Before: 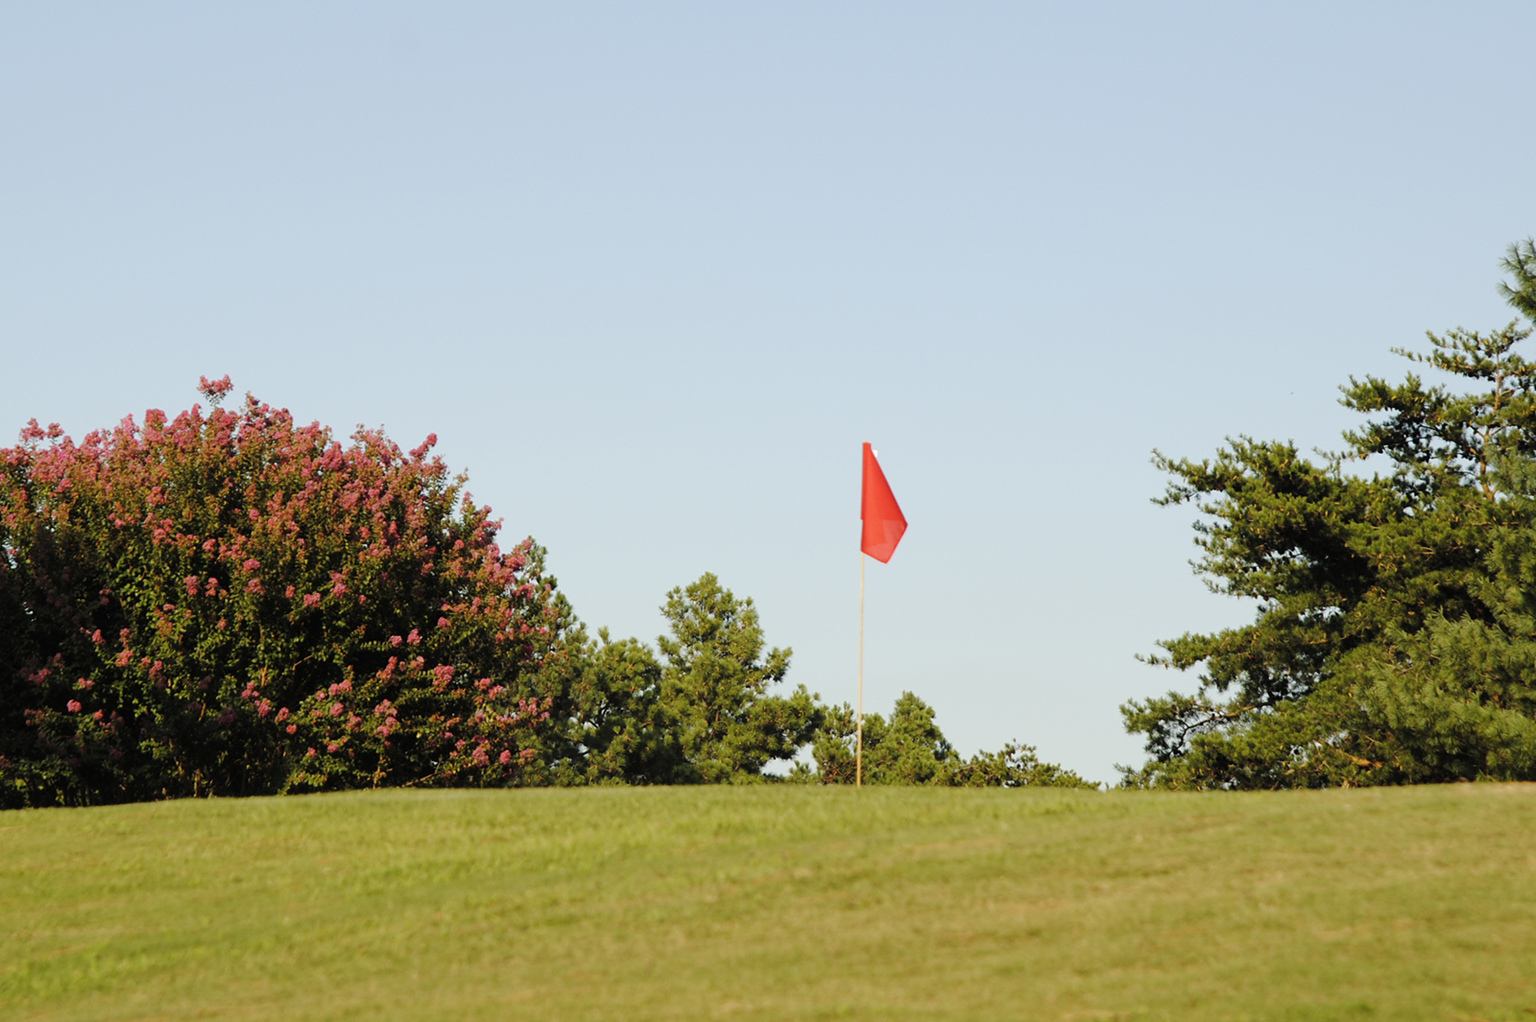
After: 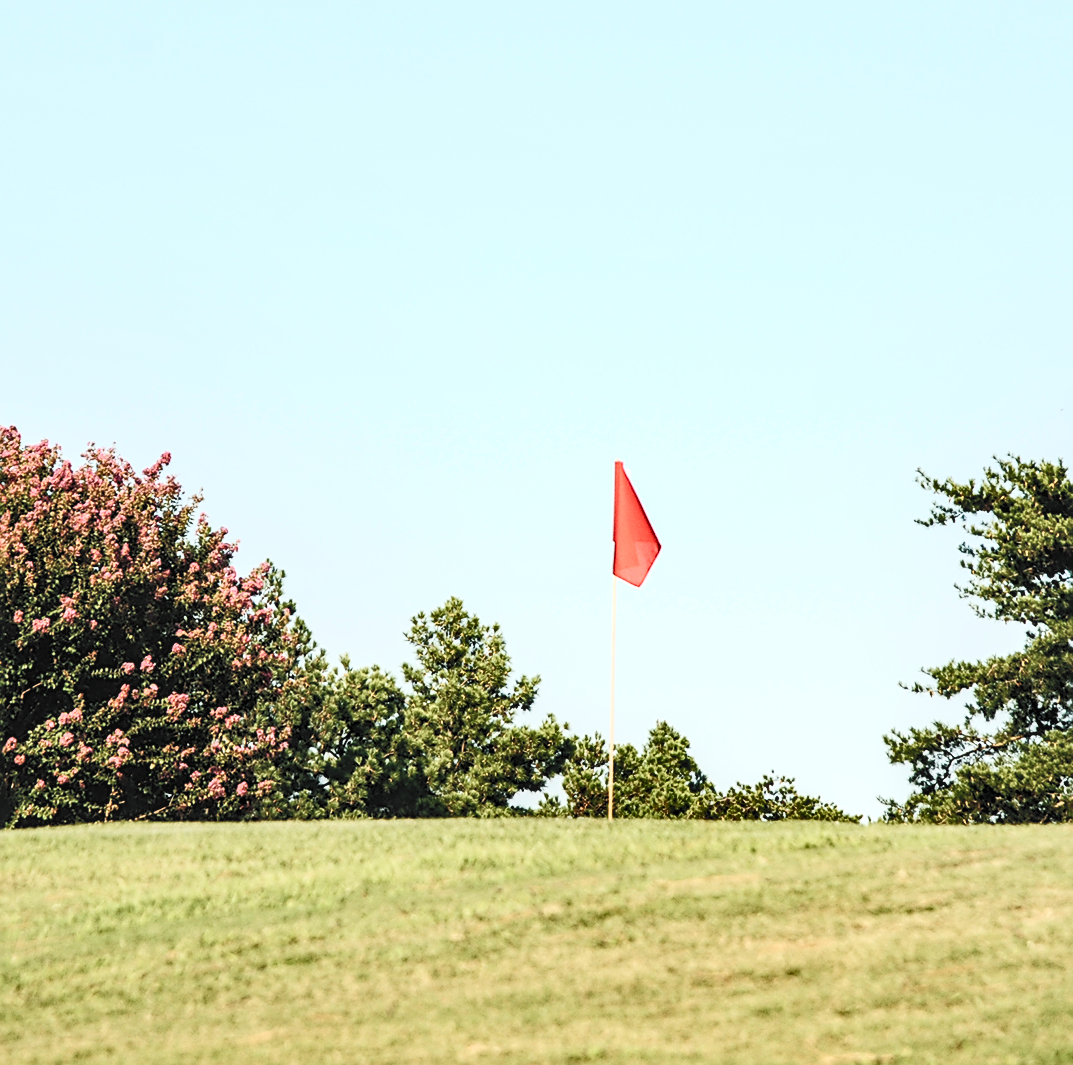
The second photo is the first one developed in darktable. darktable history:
sharpen: on, module defaults
shadows and highlights: shadows 61.32, soften with gaussian
tone equalizer: edges refinement/feathering 500, mask exposure compensation -1.57 EV, preserve details no
contrast brightness saturation: contrast 0.442, brightness 0.563, saturation -0.19
crop and rotate: left 17.79%, right 15.121%
local contrast: on, module defaults
color balance rgb: power › luminance -7.877%, power › chroma 1.103%, power › hue 215.64°, perceptual saturation grading › global saturation 20%, perceptual saturation grading › highlights -49.477%, perceptual saturation grading › shadows 25.504%, perceptual brilliance grading › global brilliance -17.377%, perceptual brilliance grading › highlights 29.011%
